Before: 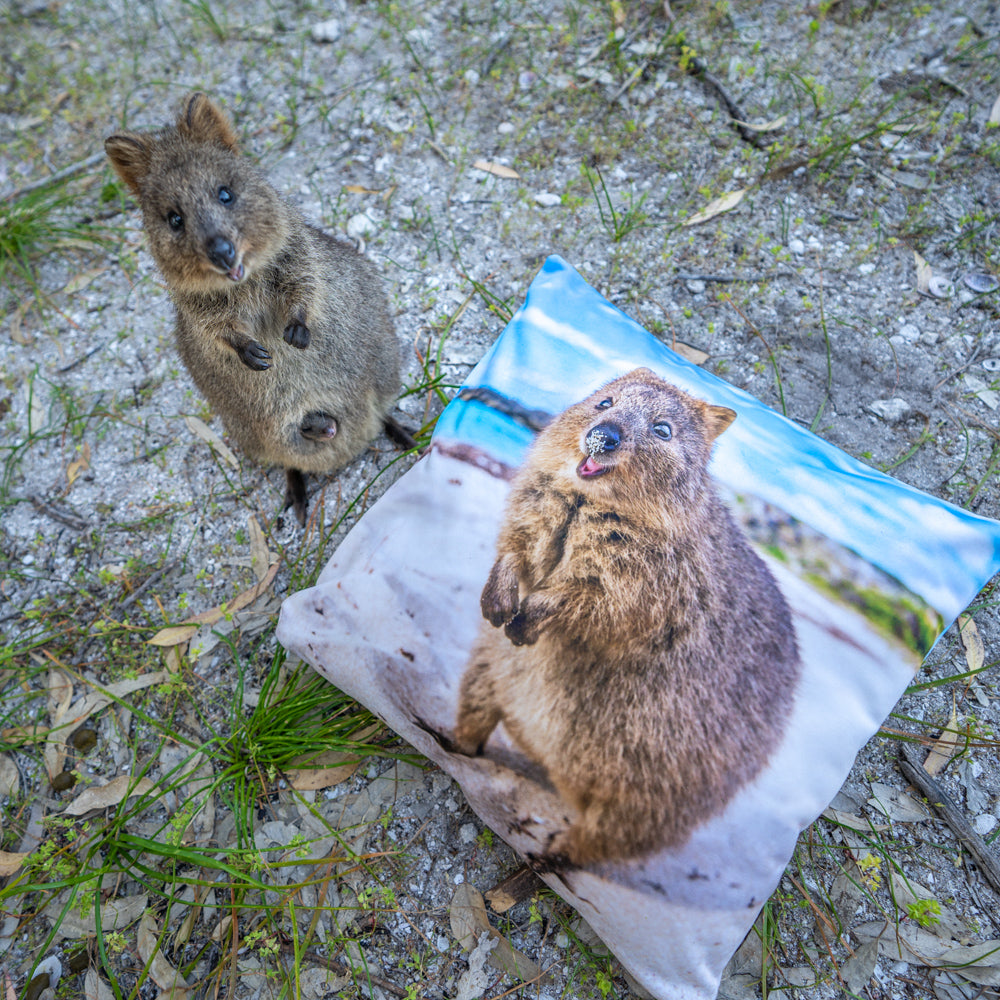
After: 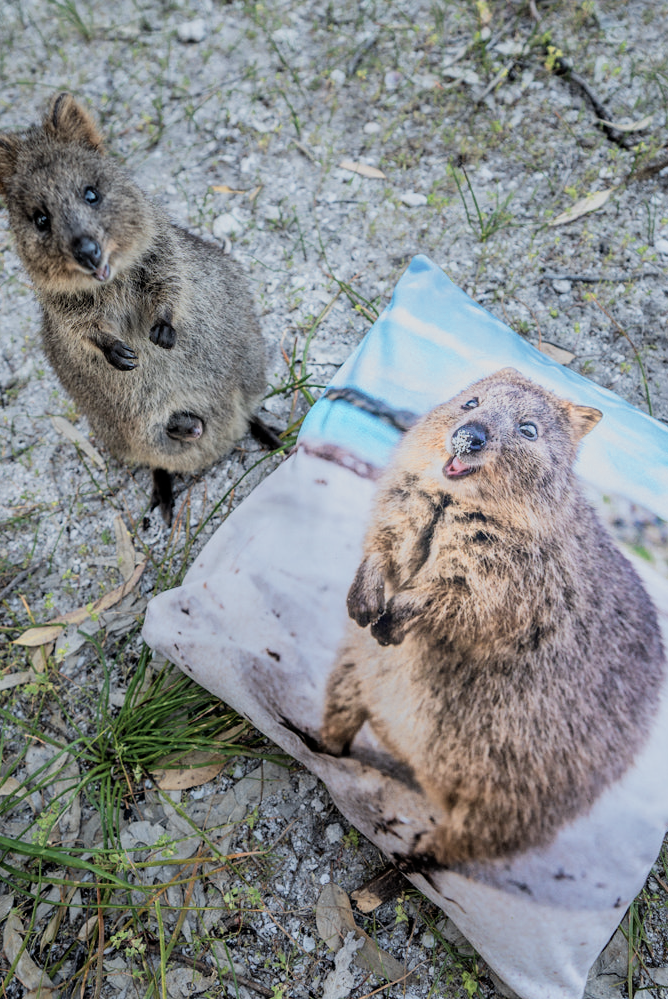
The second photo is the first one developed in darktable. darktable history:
color correction: highlights b* 0.041, saturation 0.78
shadows and highlights: shadows -31.38, highlights 30.13
color zones: curves: ch0 [(0.018, 0.548) (0.197, 0.654) (0.425, 0.447) (0.605, 0.658) (0.732, 0.579)]; ch1 [(0.105, 0.531) (0.224, 0.531) (0.386, 0.39) (0.618, 0.456) (0.732, 0.456) (0.956, 0.421)]; ch2 [(0.039, 0.583) (0.215, 0.465) (0.399, 0.544) (0.465, 0.548) (0.614, 0.447) (0.724, 0.43) (0.882, 0.623) (0.956, 0.632)]
crop and rotate: left 13.492%, right 19.691%
filmic rgb: middle gray luminance 28.79%, black relative exposure -10.24 EV, white relative exposure 5.5 EV, target black luminance 0%, hardness 3.96, latitude 2.84%, contrast 1.13, highlights saturation mix 5.54%, shadows ↔ highlights balance 14.51%
